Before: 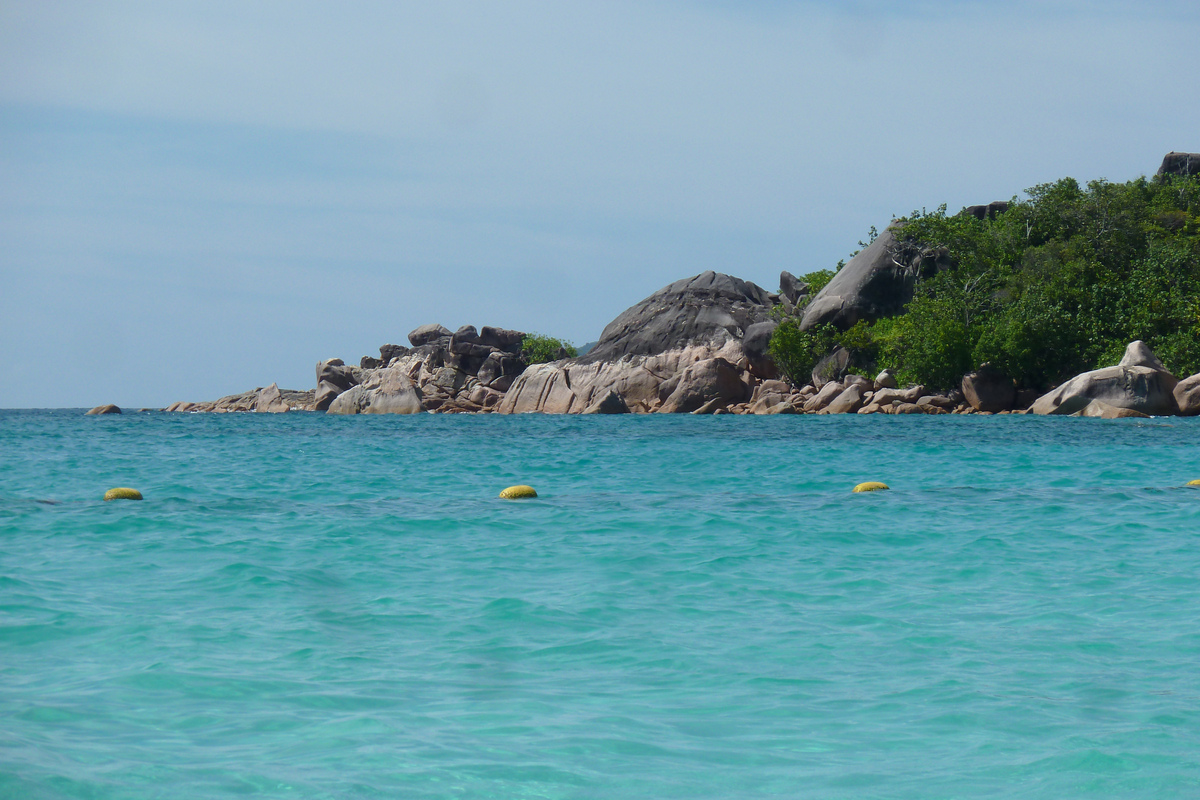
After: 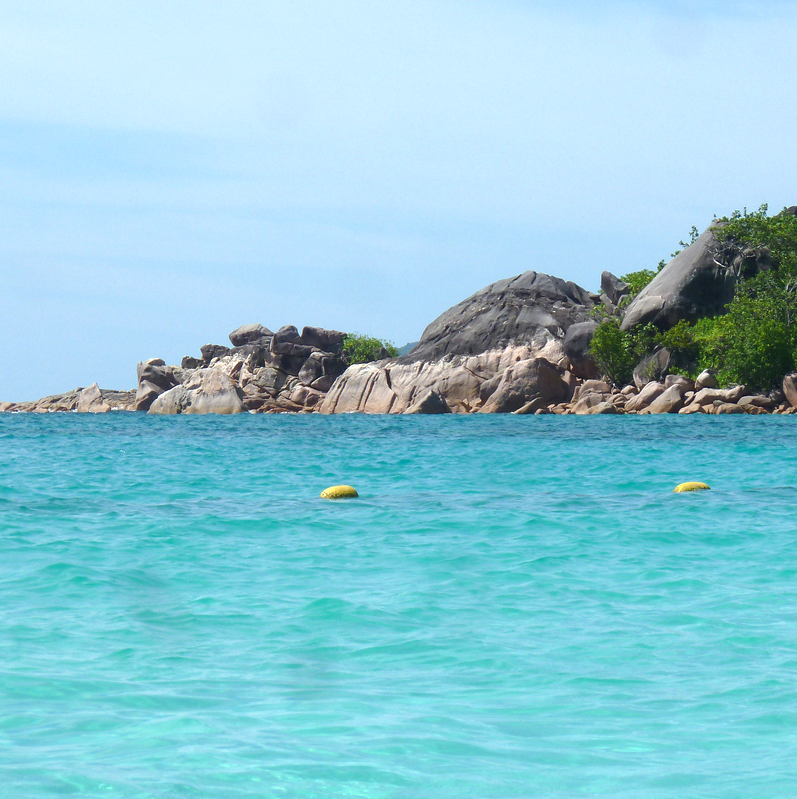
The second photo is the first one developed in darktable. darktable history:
exposure: exposure 0.72 EV, compensate highlight preservation false
tone equalizer: edges refinement/feathering 500, mask exposure compensation -1.57 EV, preserve details no
crop and rotate: left 14.976%, right 18.551%
